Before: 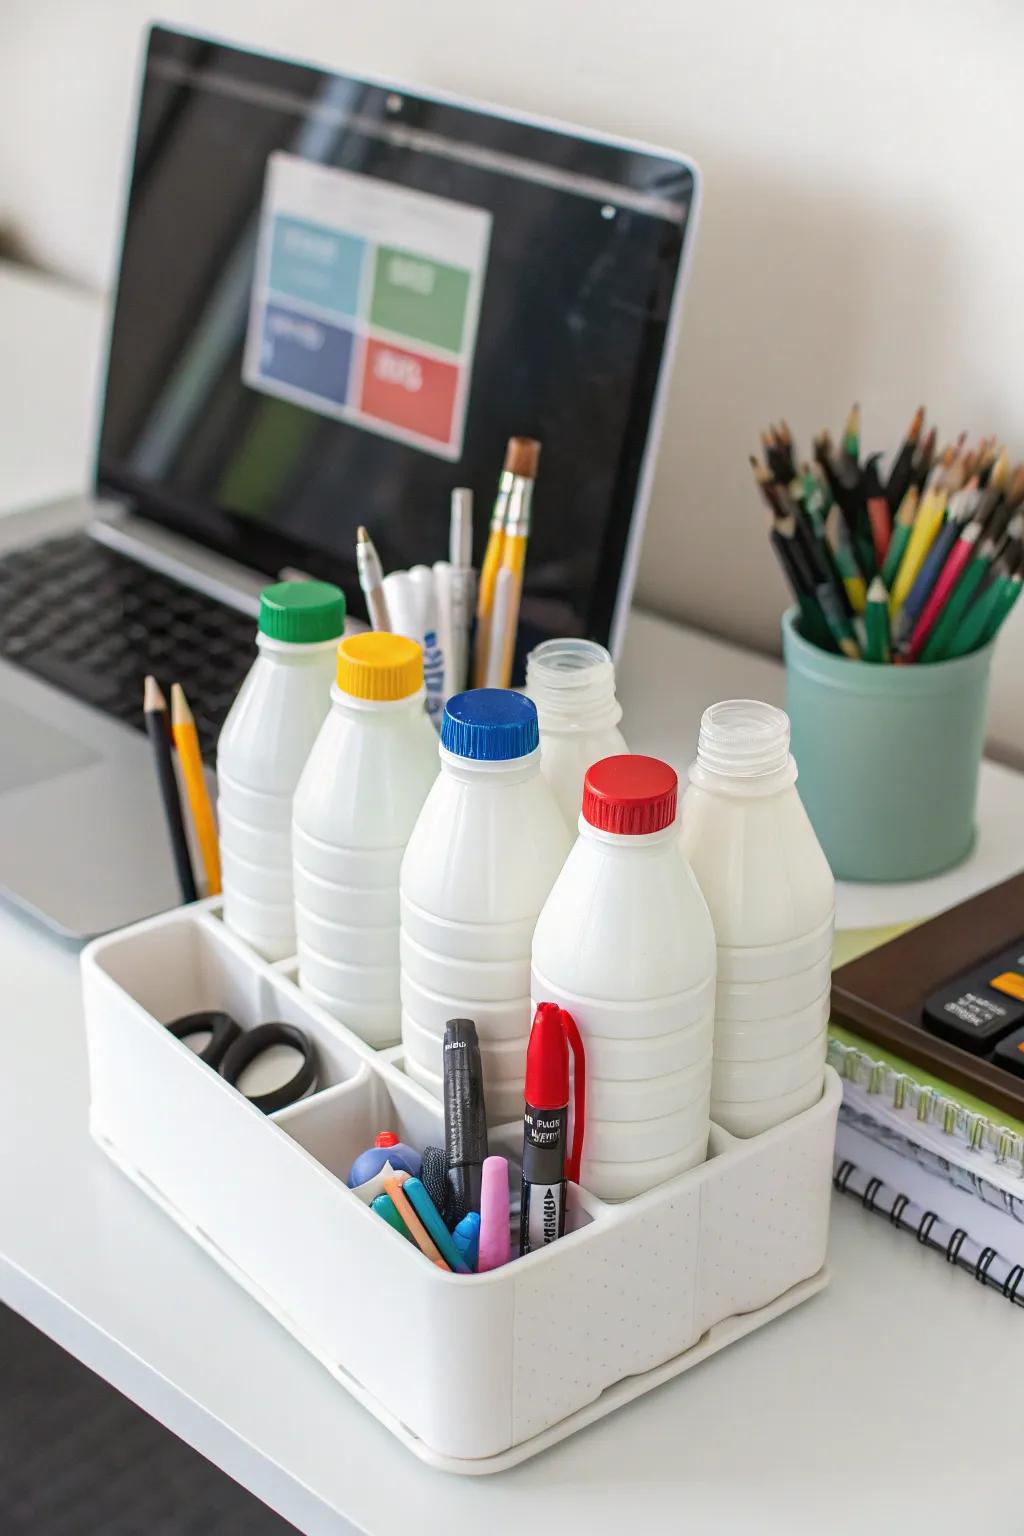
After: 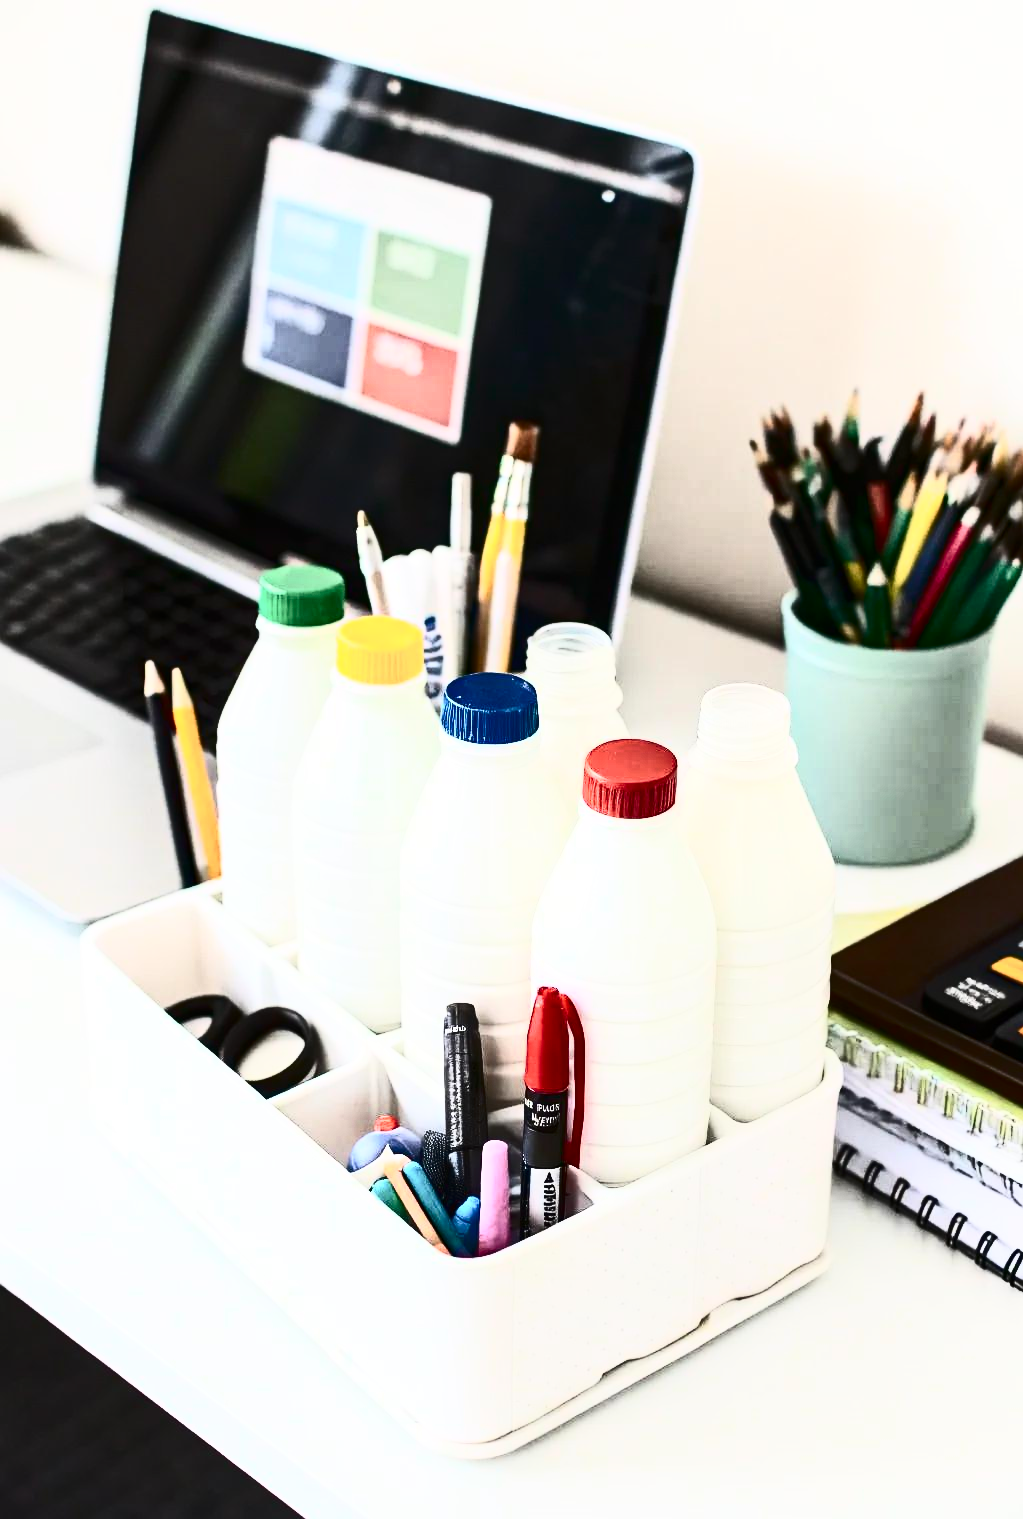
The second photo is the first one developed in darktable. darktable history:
contrast brightness saturation: contrast 0.93, brightness 0.2
crop: top 1.049%, right 0.001%
